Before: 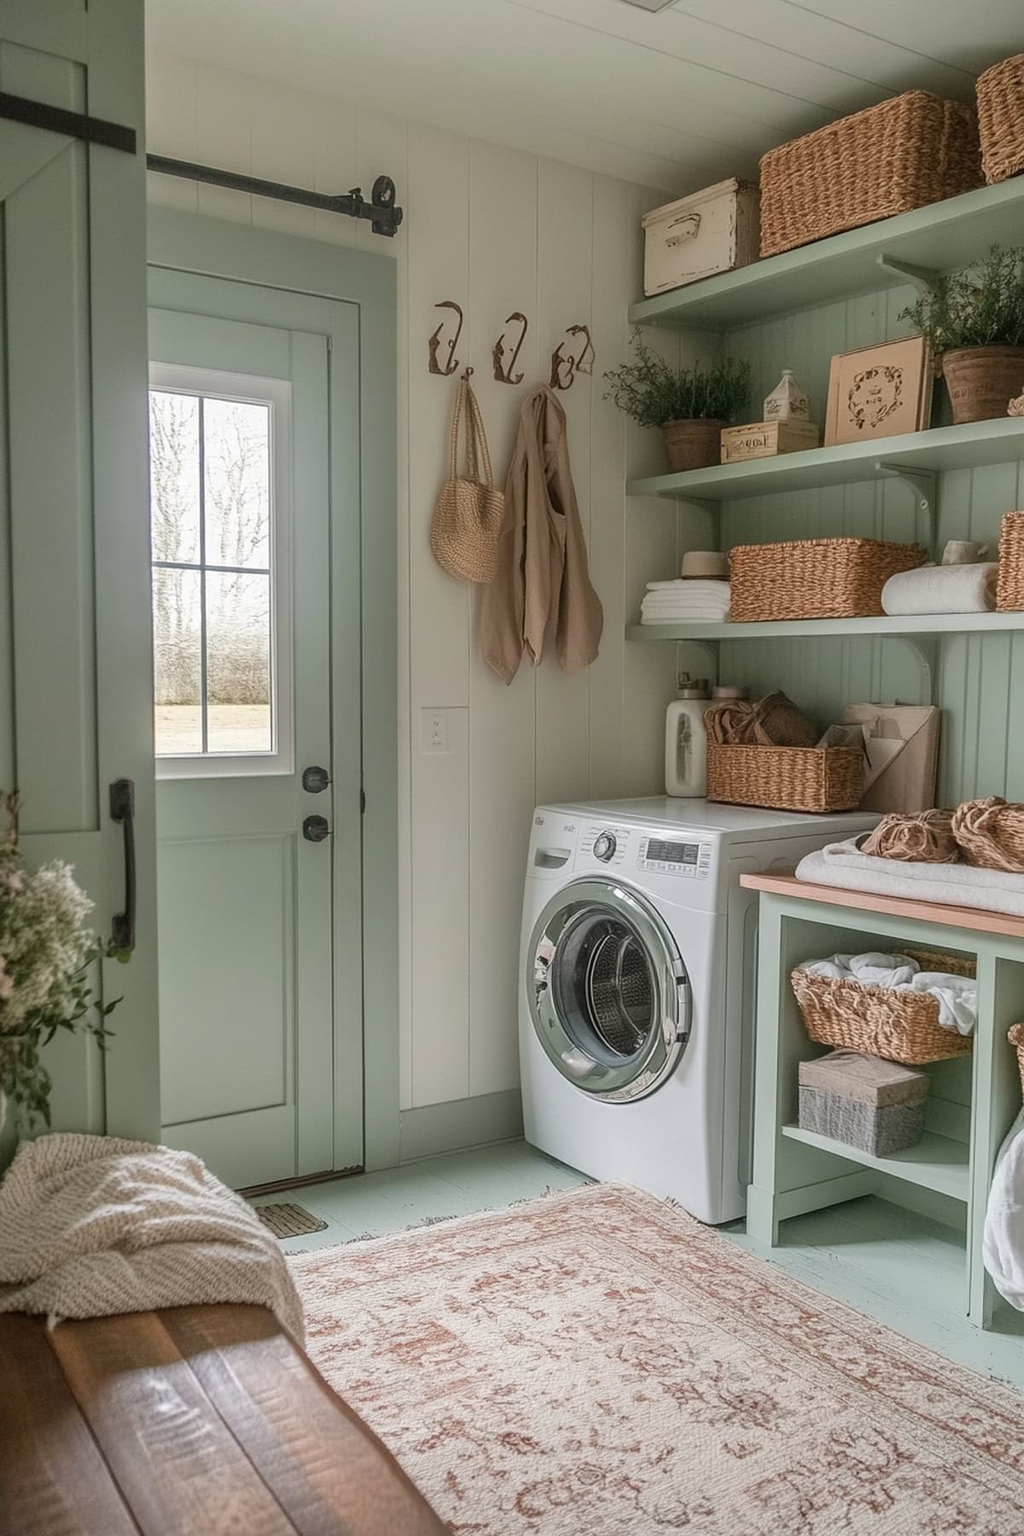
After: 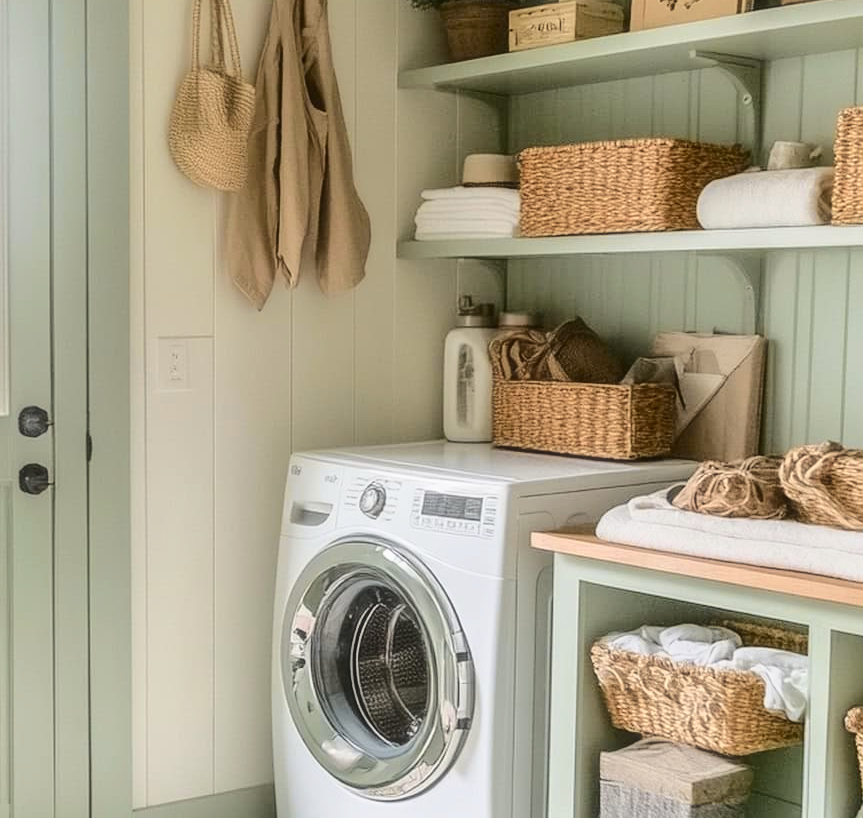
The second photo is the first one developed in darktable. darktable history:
crop and rotate: left 28.023%, top 27.371%, bottom 27.144%
tone curve: curves: ch0 [(0, 0.019) (0.078, 0.058) (0.223, 0.217) (0.424, 0.553) (0.631, 0.764) (0.816, 0.932) (1, 1)]; ch1 [(0, 0) (0.262, 0.227) (0.417, 0.386) (0.469, 0.467) (0.502, 0.503) (0.544, 0.548) (0.57, 0.579) (0.608, 0.62) (0.65, 0.68) (0.994, 0.987)]; ch2 [(0, 0) (0.262, 0.188) (0.5, 0.504) (0.553, 0.592) (0.599, 0.653) (1, 1)], color space Lab, independent channels, preserve colors none
haze removal: strength -0.098, compatibility mode true, adaptive false
